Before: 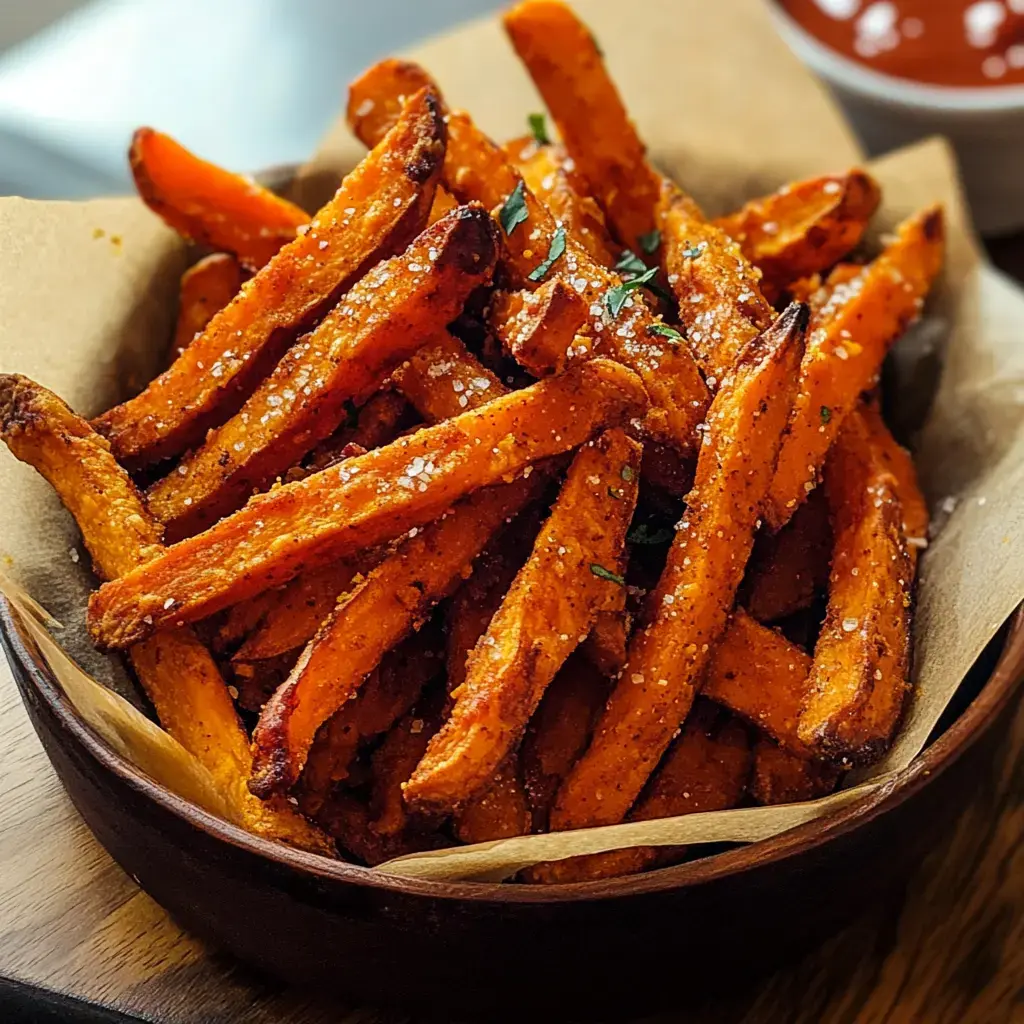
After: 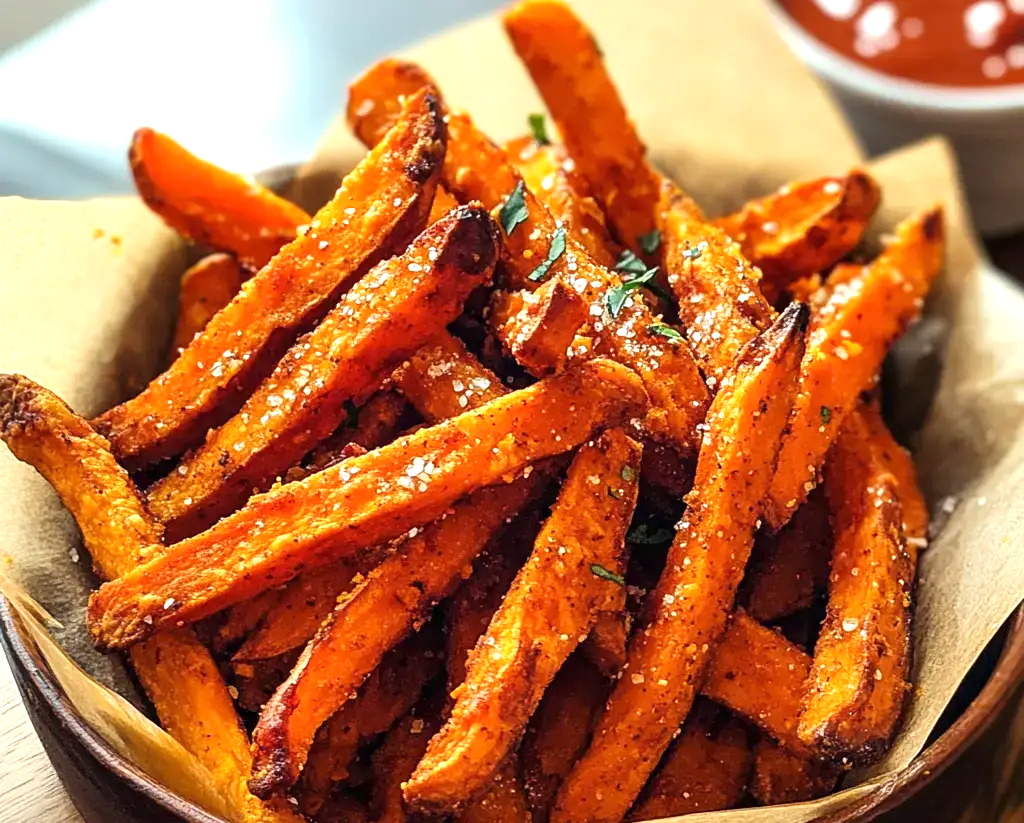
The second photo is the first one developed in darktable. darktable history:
exposure: exposure 0.702 EV, compensate highlight preservation false
crop: bottom 19.557%
